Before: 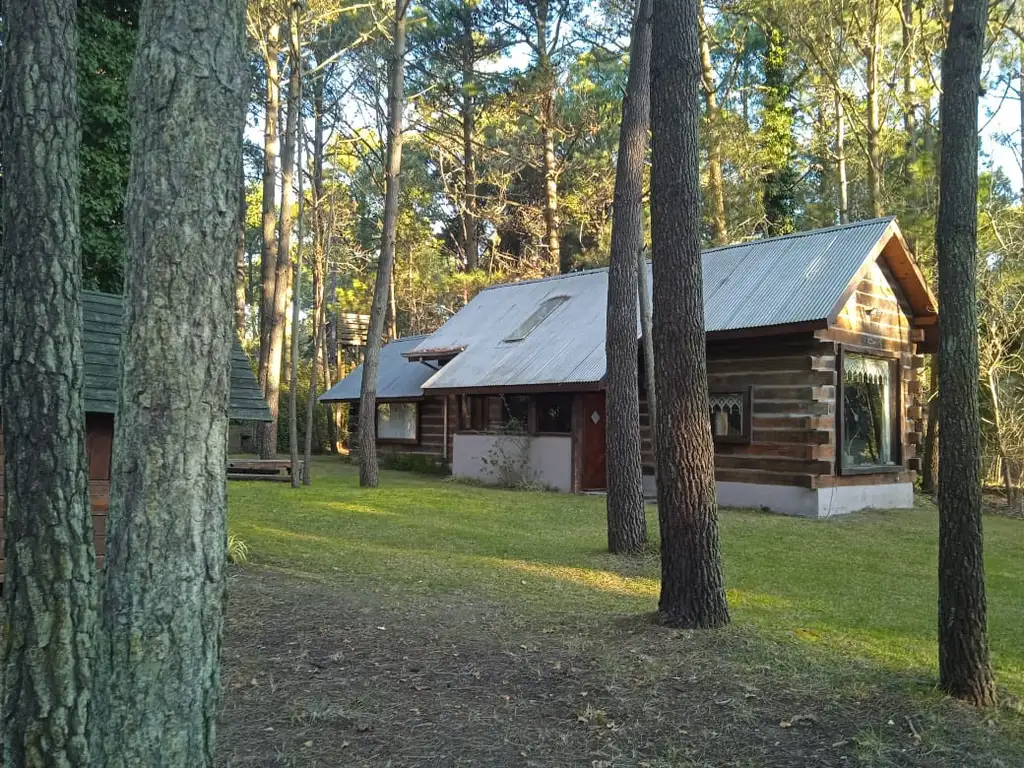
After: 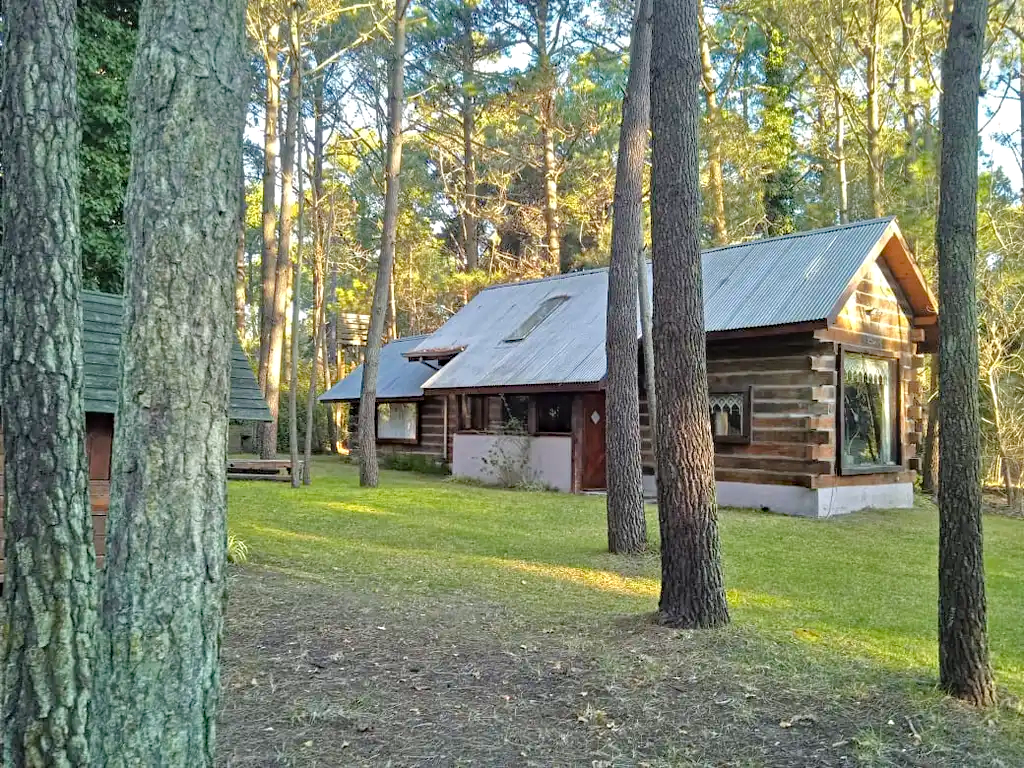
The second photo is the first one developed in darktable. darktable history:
tone equalizer: -7 EV 0.15 EV, -6 EV 0.6 EV, -5 EV 1.15 EV, -4 EV 1.33 EV, -3 EV 1.15 EV, -2 EV 0.6 EV, -1 EV 0.15 EV, mask exposure compensation -0.5 EV
haze removal: strength 0.29, distance 0.25, compatibility mode true, adaptive false
